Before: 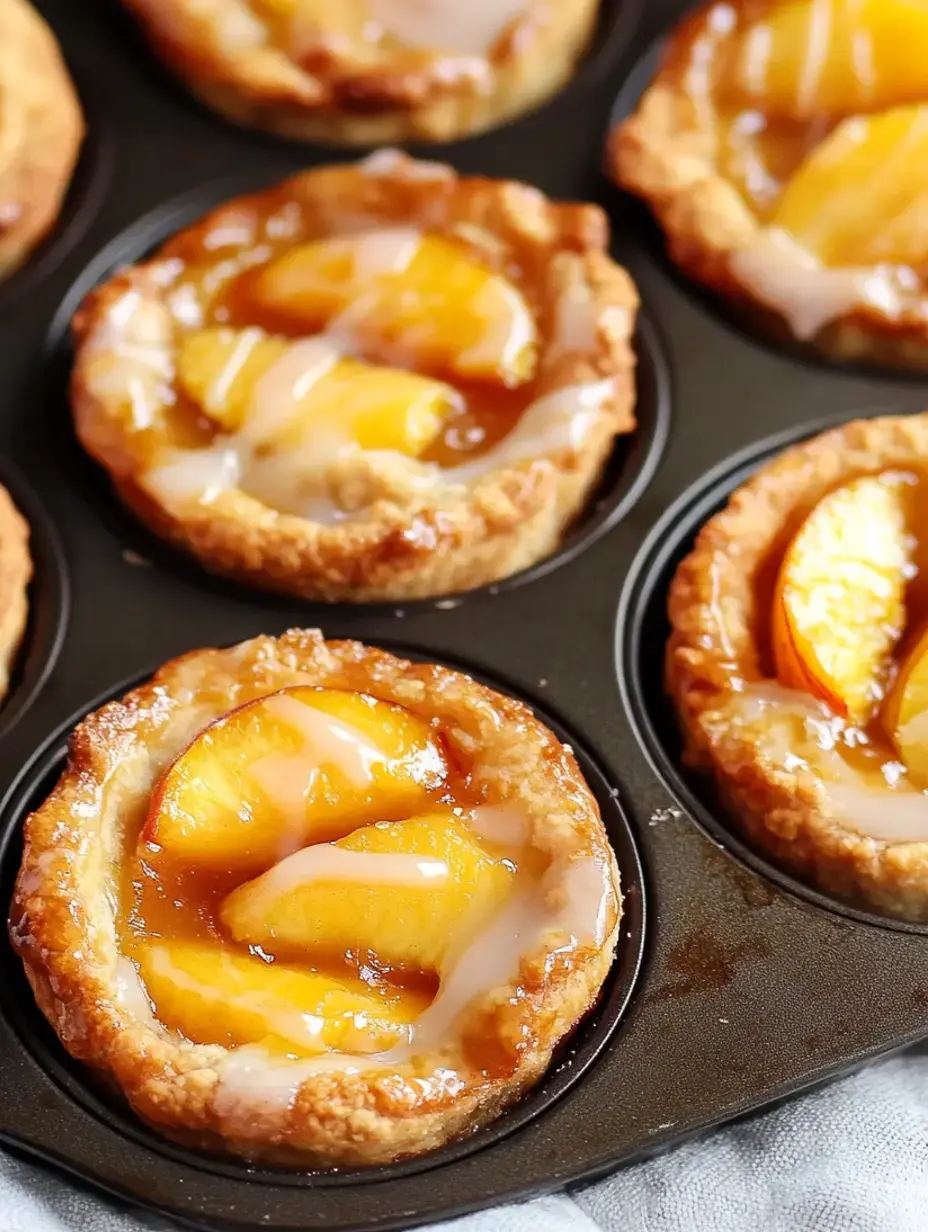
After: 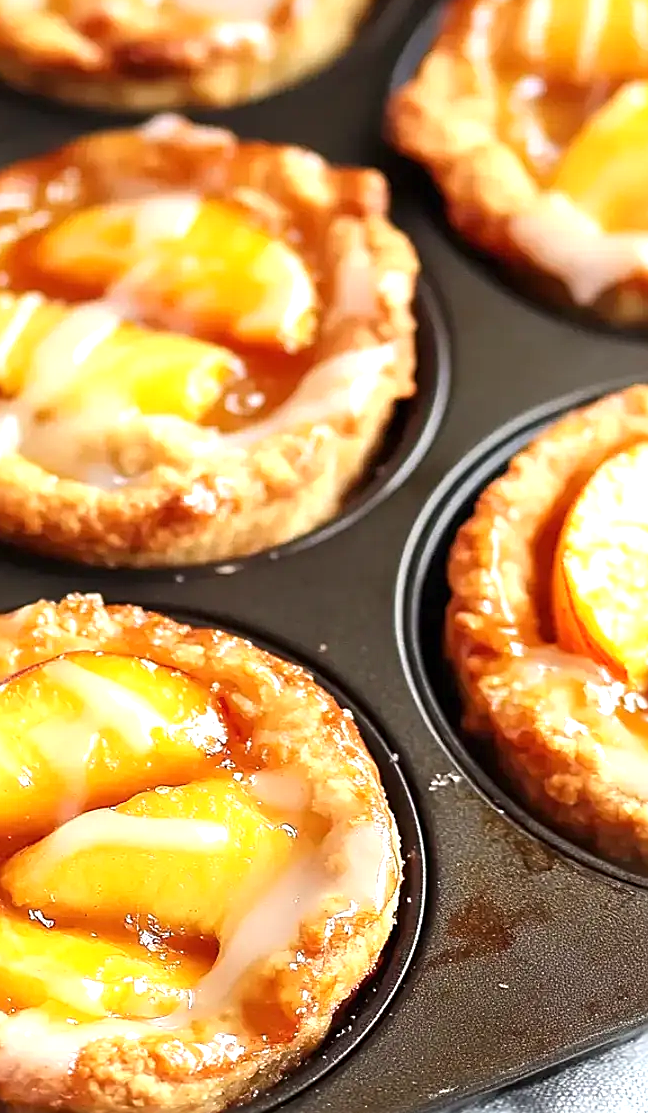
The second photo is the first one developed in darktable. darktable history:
crop and rotate: left 23.715%, top 2.882%, right 6.361%, bottom 6.758%
sharpen: amount 0.588
exposure: black level correction 0, exposure 0.691 EV, compensate exposure bias true, compensate highlight preservation false
